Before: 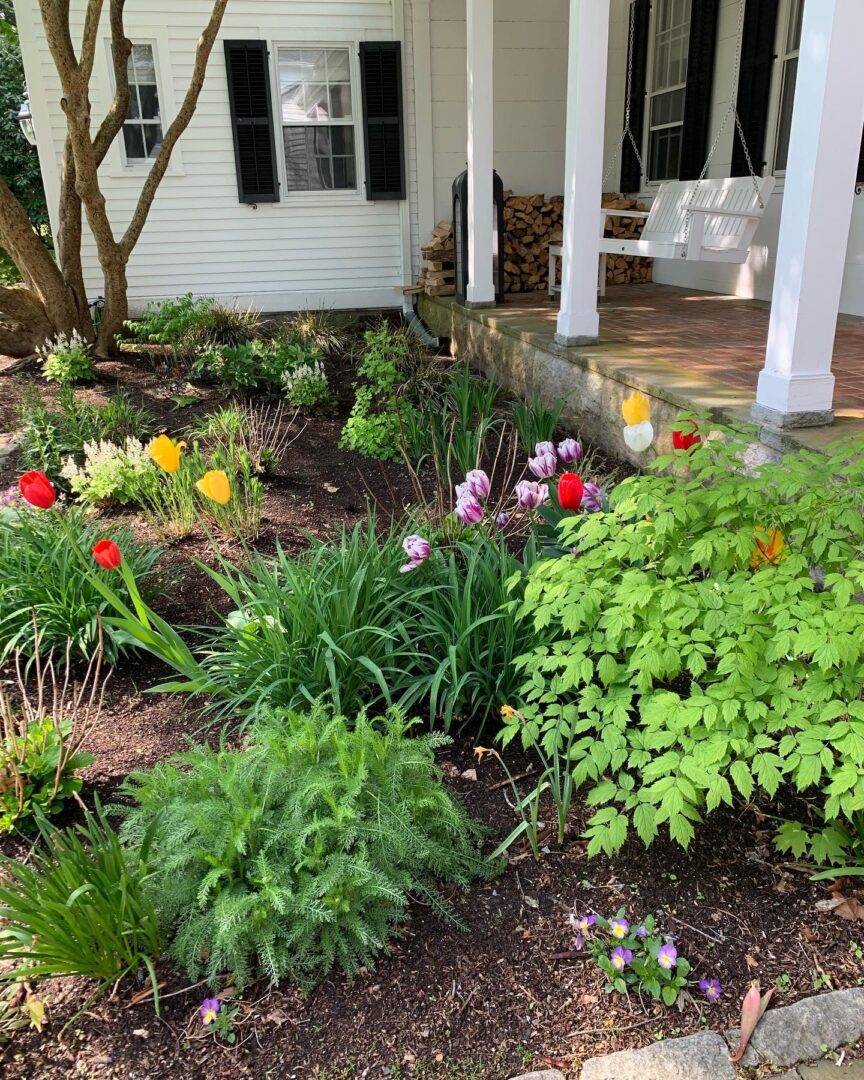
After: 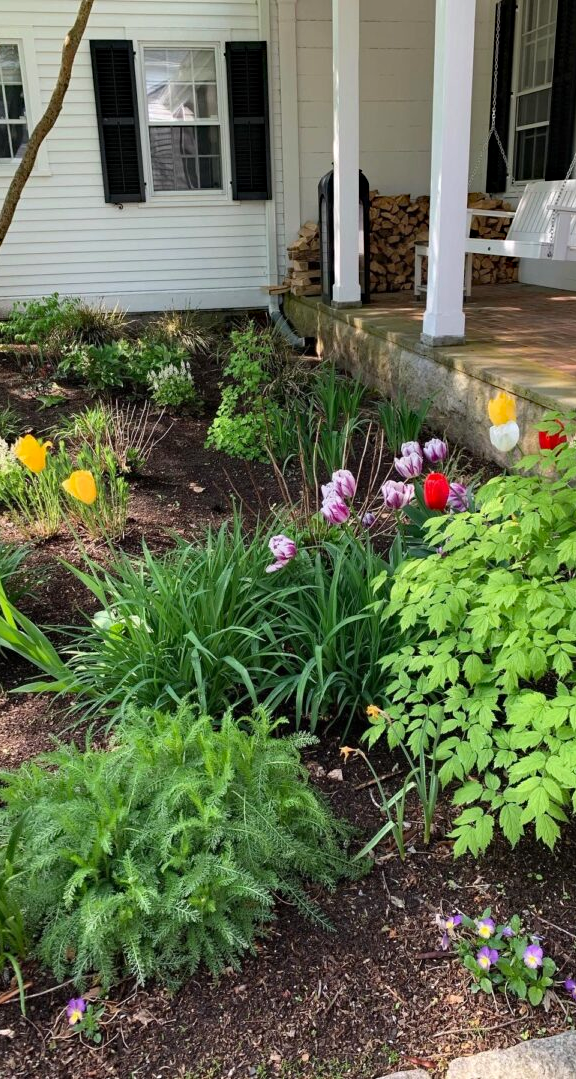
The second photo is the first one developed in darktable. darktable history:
crop and rotate: left 15.546%, right 17.787%
haze removal: compatibility mode true, adaptive false
white balance: red 1, blue 1
